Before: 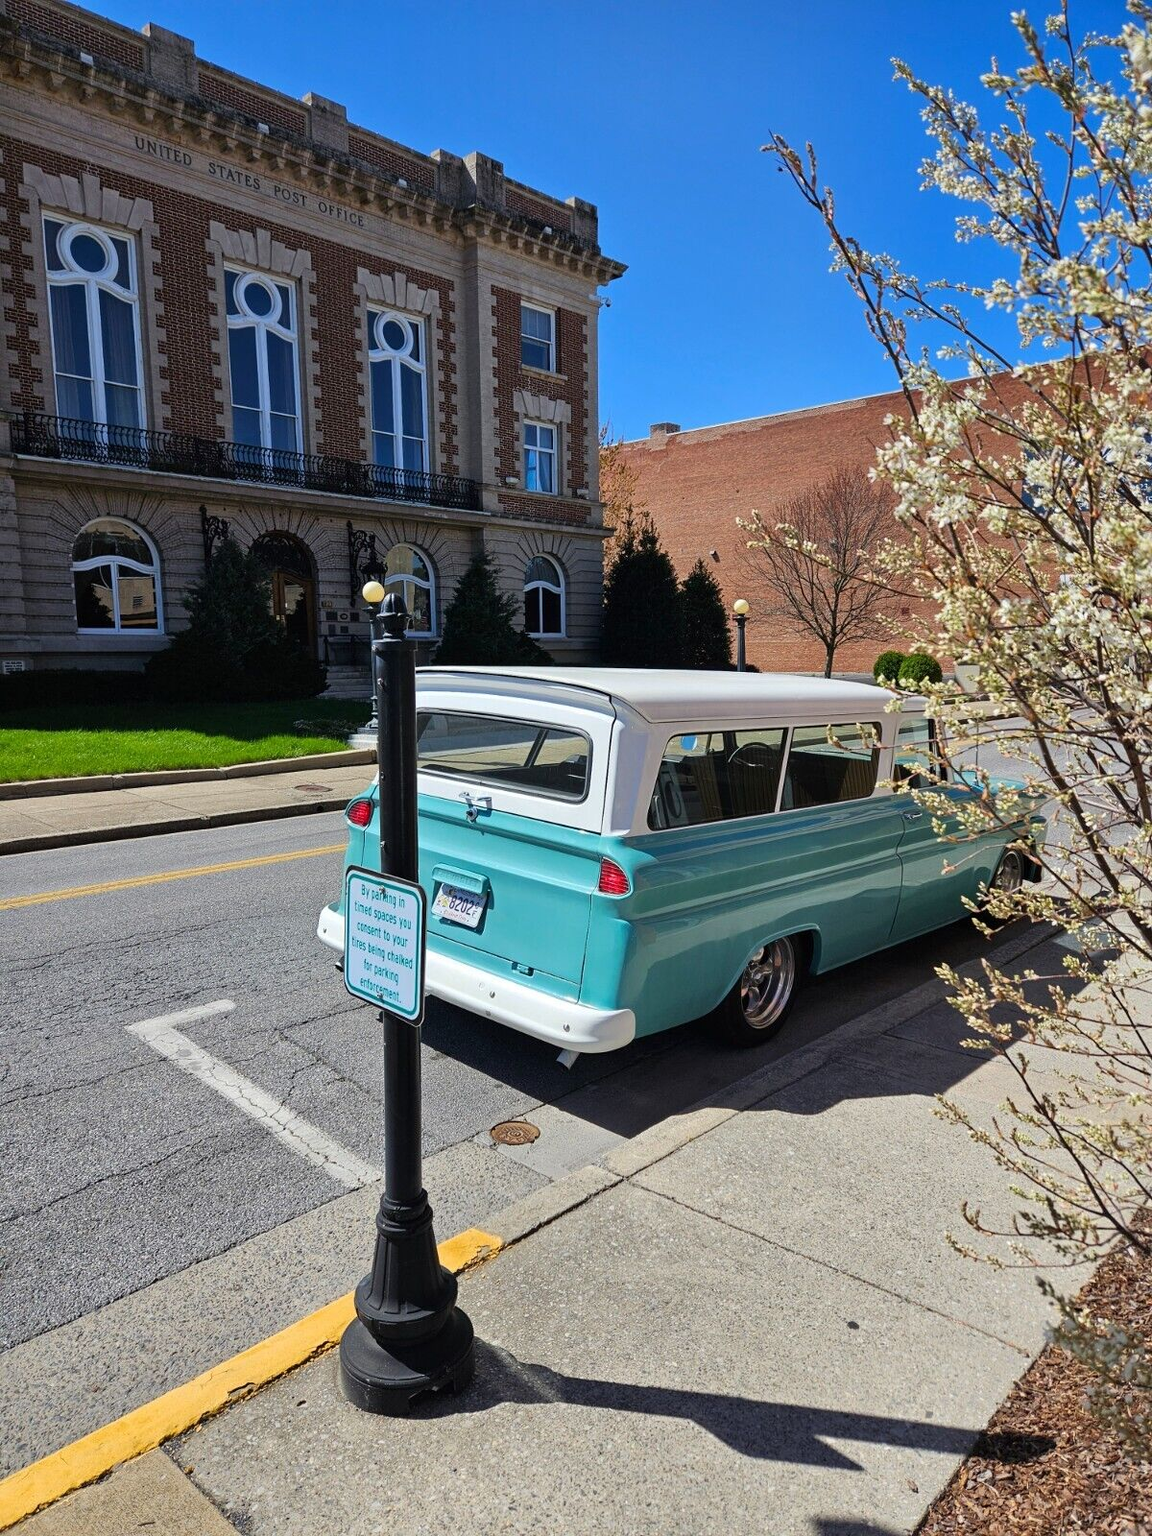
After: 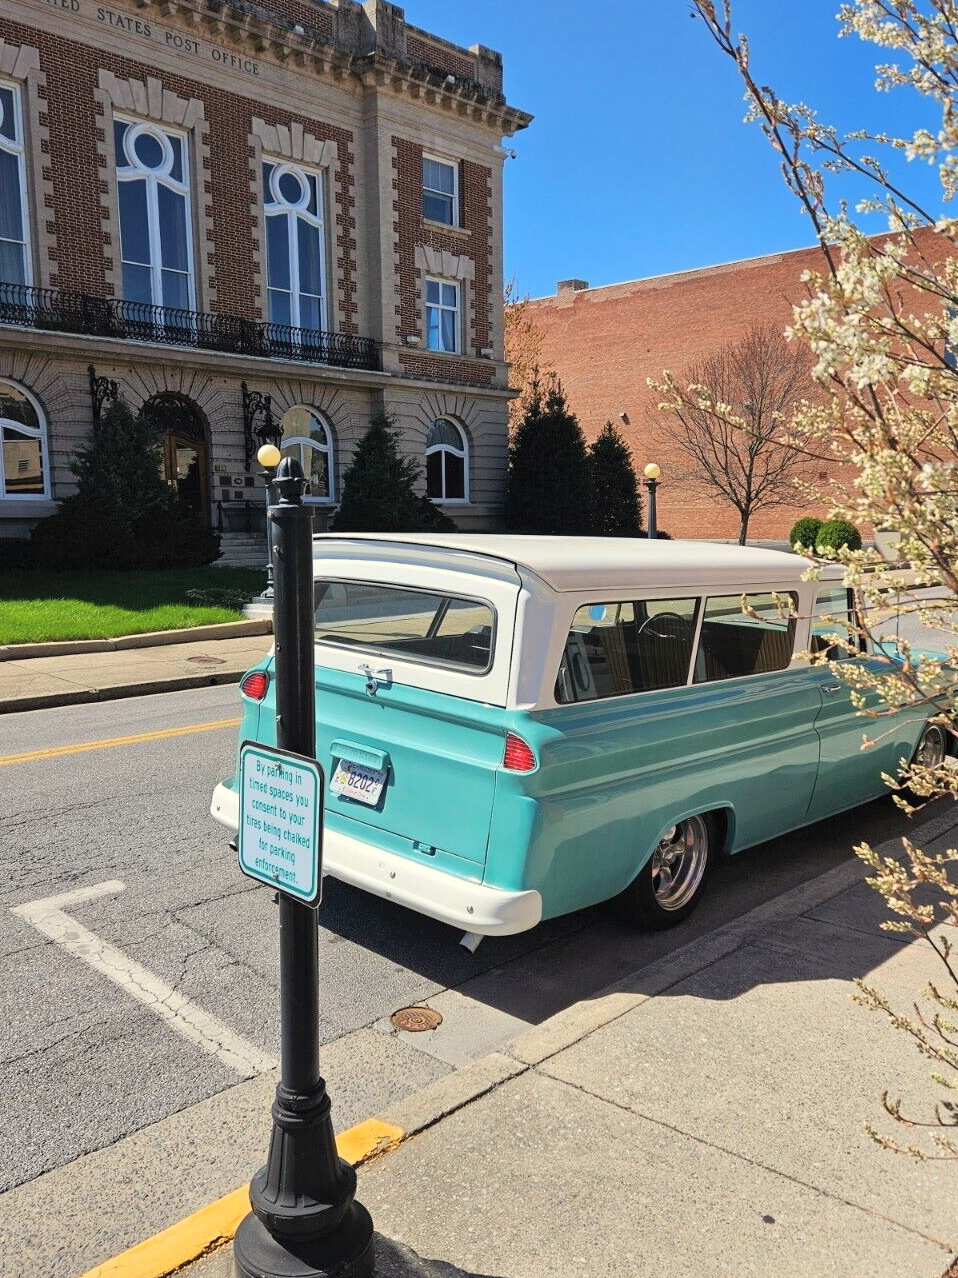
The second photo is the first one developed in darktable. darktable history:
contrast brightness saturation: brightness 0.13
crop and rotate: left 10.071%, top 10.071%, right 10.02%, bottom 10.02%
white balance: red 1.045, blue 0.932
